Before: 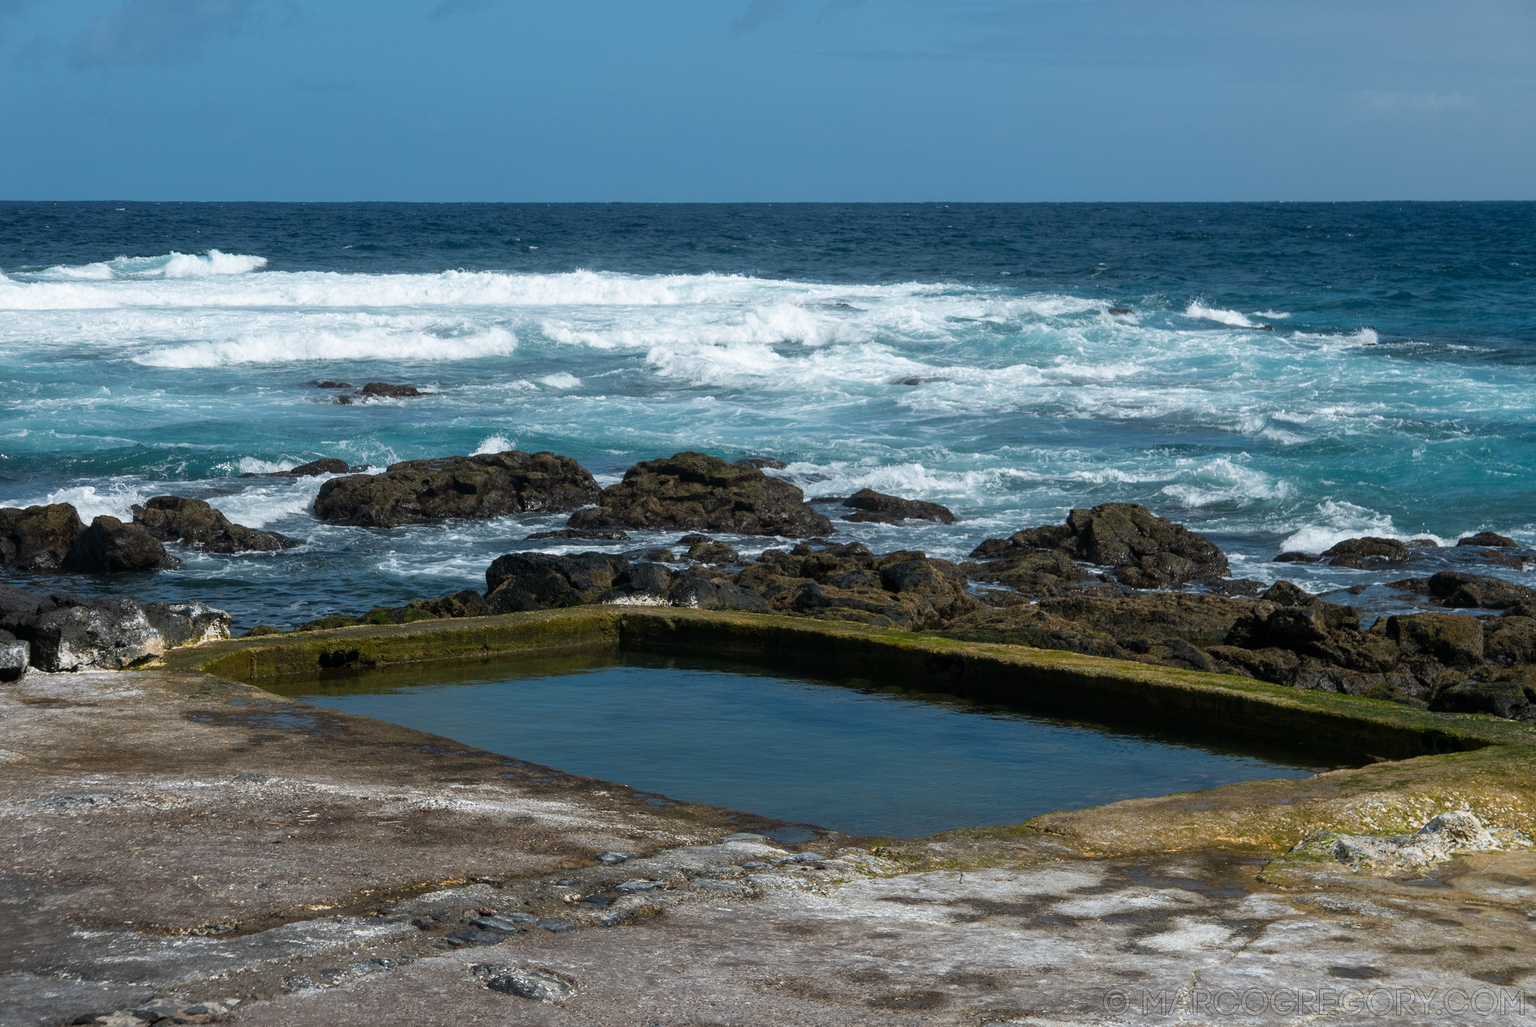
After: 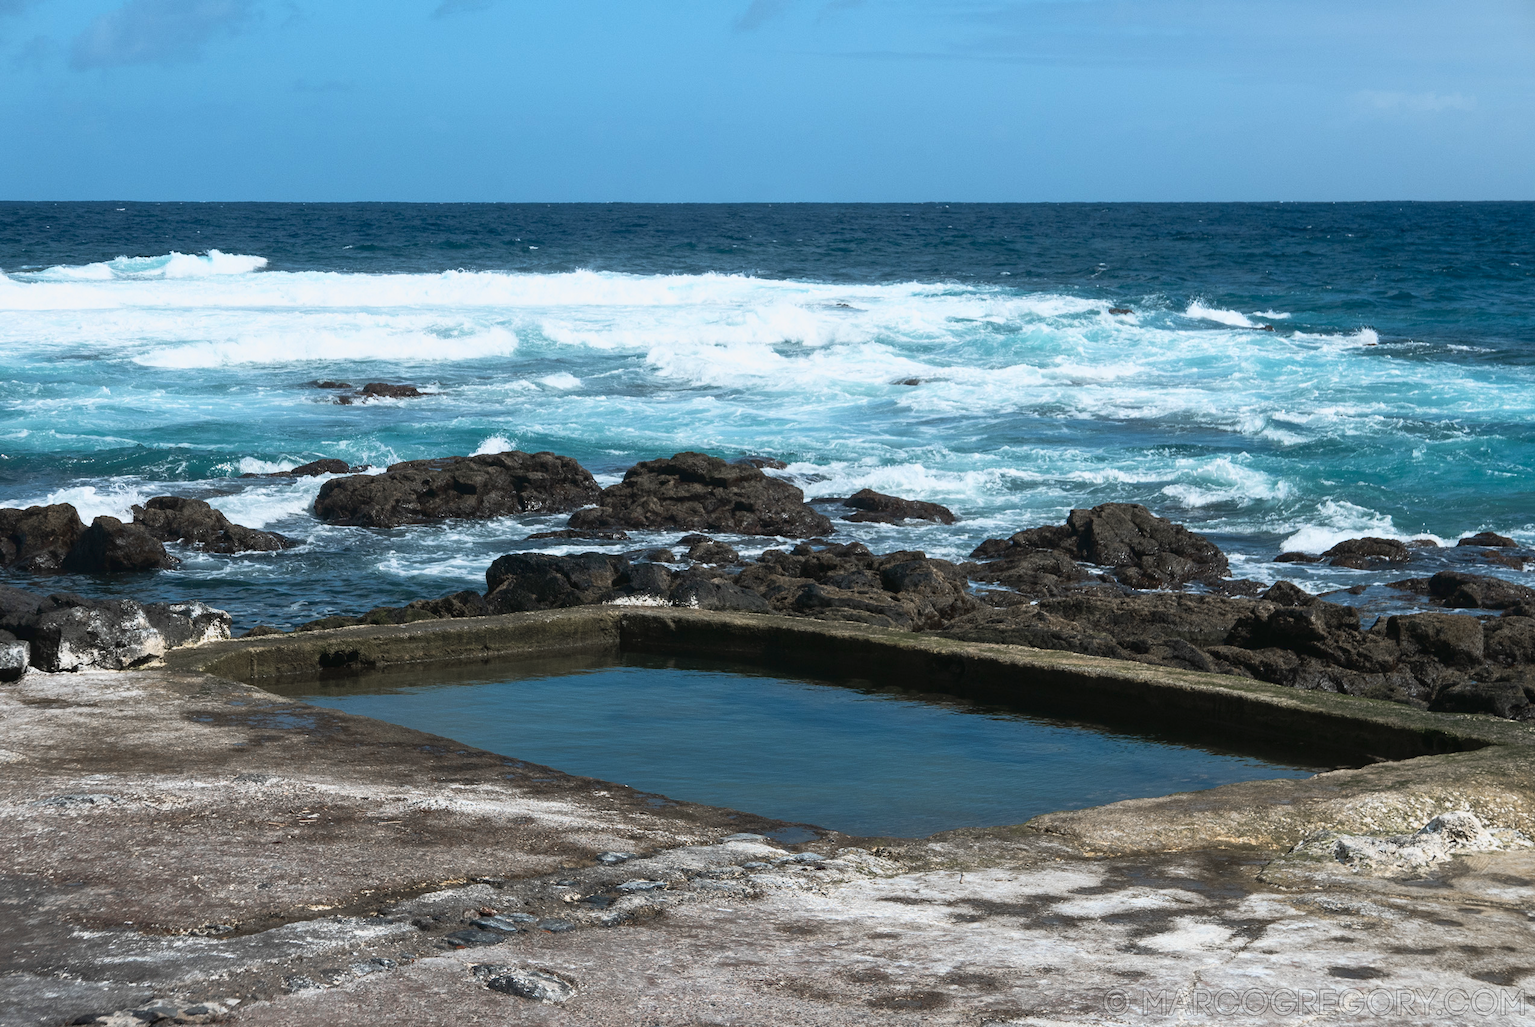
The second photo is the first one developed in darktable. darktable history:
color zones: curves: ch1 [(0, 0.708) (0.088, 0.648) (0.245, 0.187) (0.429, 0.326) (0.571, 0.498) (0.714, 0.5) (0.857, 0.5) (1, 0.708)]
tone equalizer: smoothing 1
tone curve: curves: ch0 [(0, 0.026) (0.172, 0.194) (0.398, 0.437) (0.469, 0.544) (0.612, 0.741) (0.845, 0.926) (1, 0.968)]; ch1 [(0, 0) (0.437, 0.453) (0.472, 0.467) (0.502, 0.502) (0.531, 0.537) (0.574, 0.583) (0.617, 0.64) (0.699, 0.749) (0.859, 0.919) (1, 1)]; ch2 [(0, 0) (0.33, 0.301) (0.421, 0.443) (0.476, 0.502) (0.511, 0.504) (0.553, 0.55) (0.595, 0.586) (0.664, 0.664) (1, 1)], color space Lab, linked channels, preserve colors none
